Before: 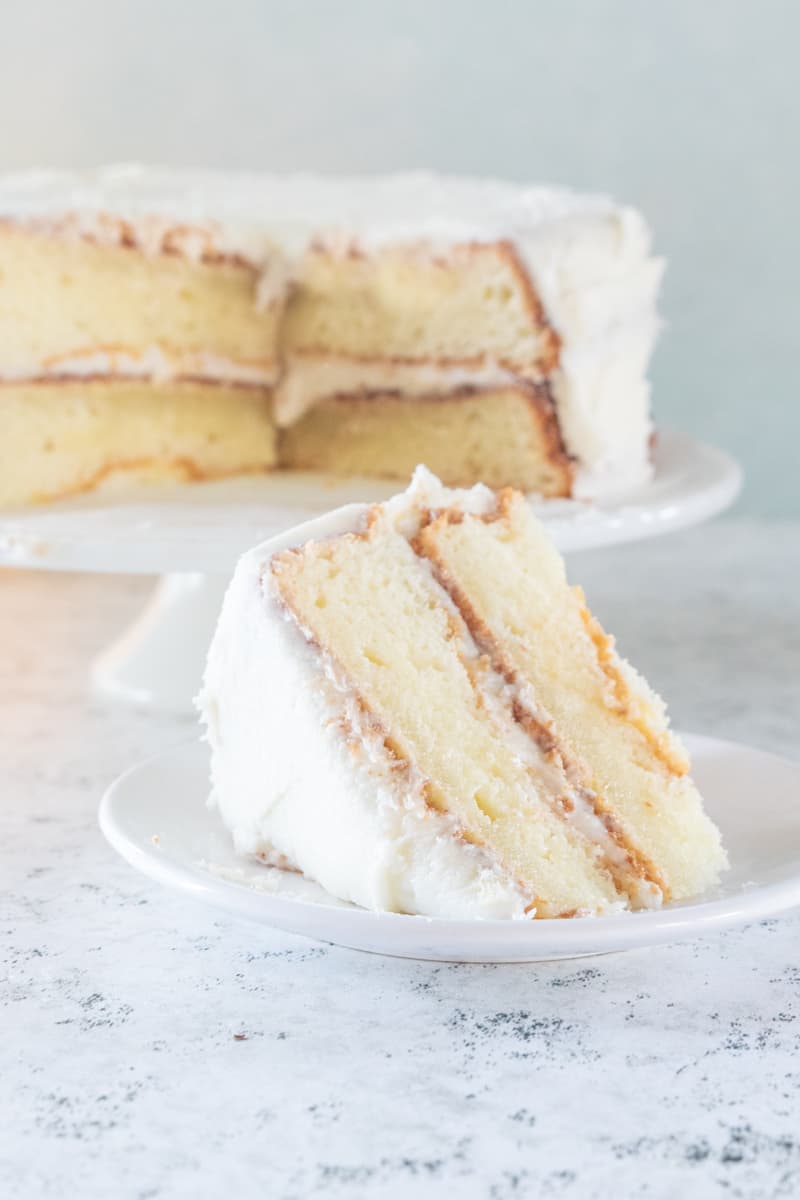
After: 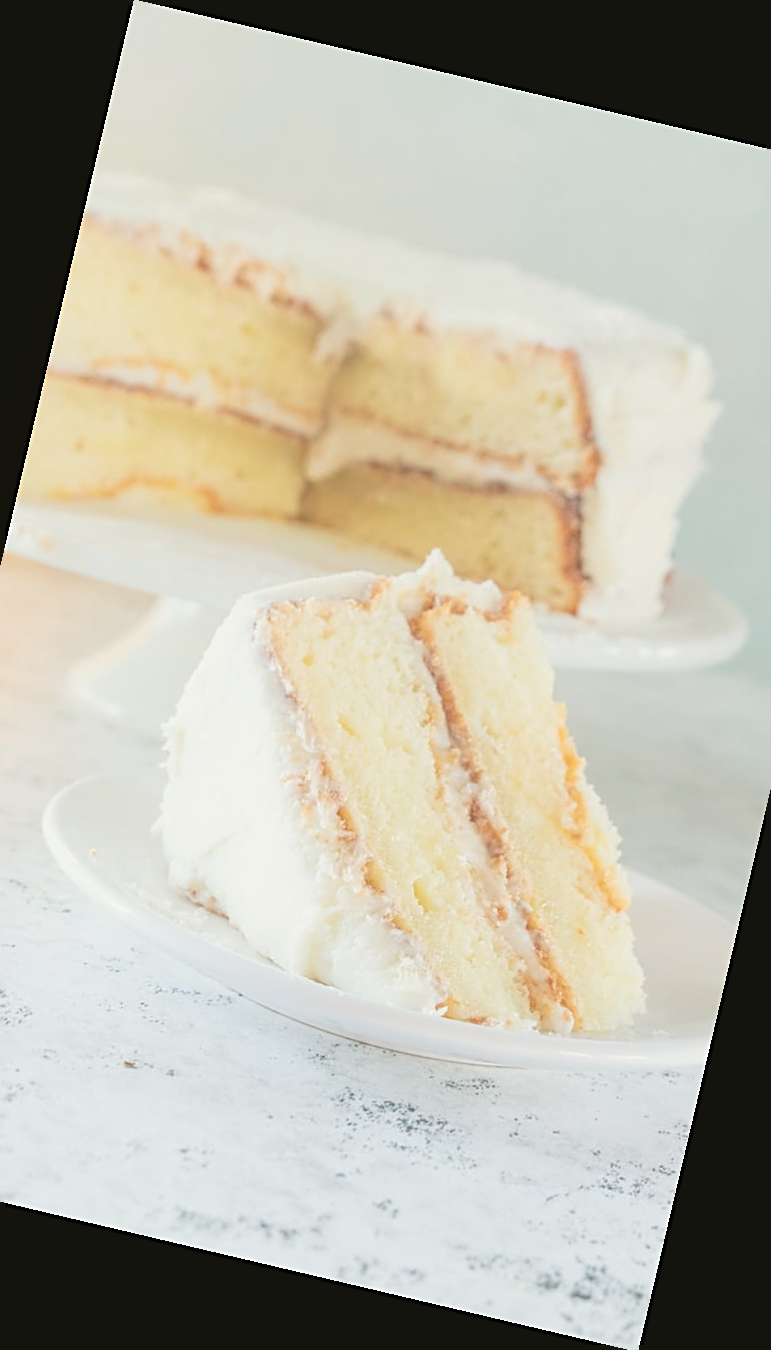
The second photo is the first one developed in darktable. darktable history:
contrast brightness saturation: brightness 0.15
tone curve: color space Lab, linked channels, preserve colors none
sharpen: on, module defaults
contrast equalizer: octaves 7, y [[0.6 ×6], [0.55 ×6], [0 ×6], [0 ×6], [0 ×6]], mix -0.3
color balance: mode lift, gamma, gain (sRGB), lift [1.04, 1, 1, 0.97], gamma [1.01, 1, 1, 0.97], gain [0.96, 1, 1, 0.97]
rotate and perspective: rotation 13.27°, automatic cropping off
color balance rgb: global vibrance -1%, saturation formula JzAzBz (2021)
crop: left 13.443%, right 13.31%
